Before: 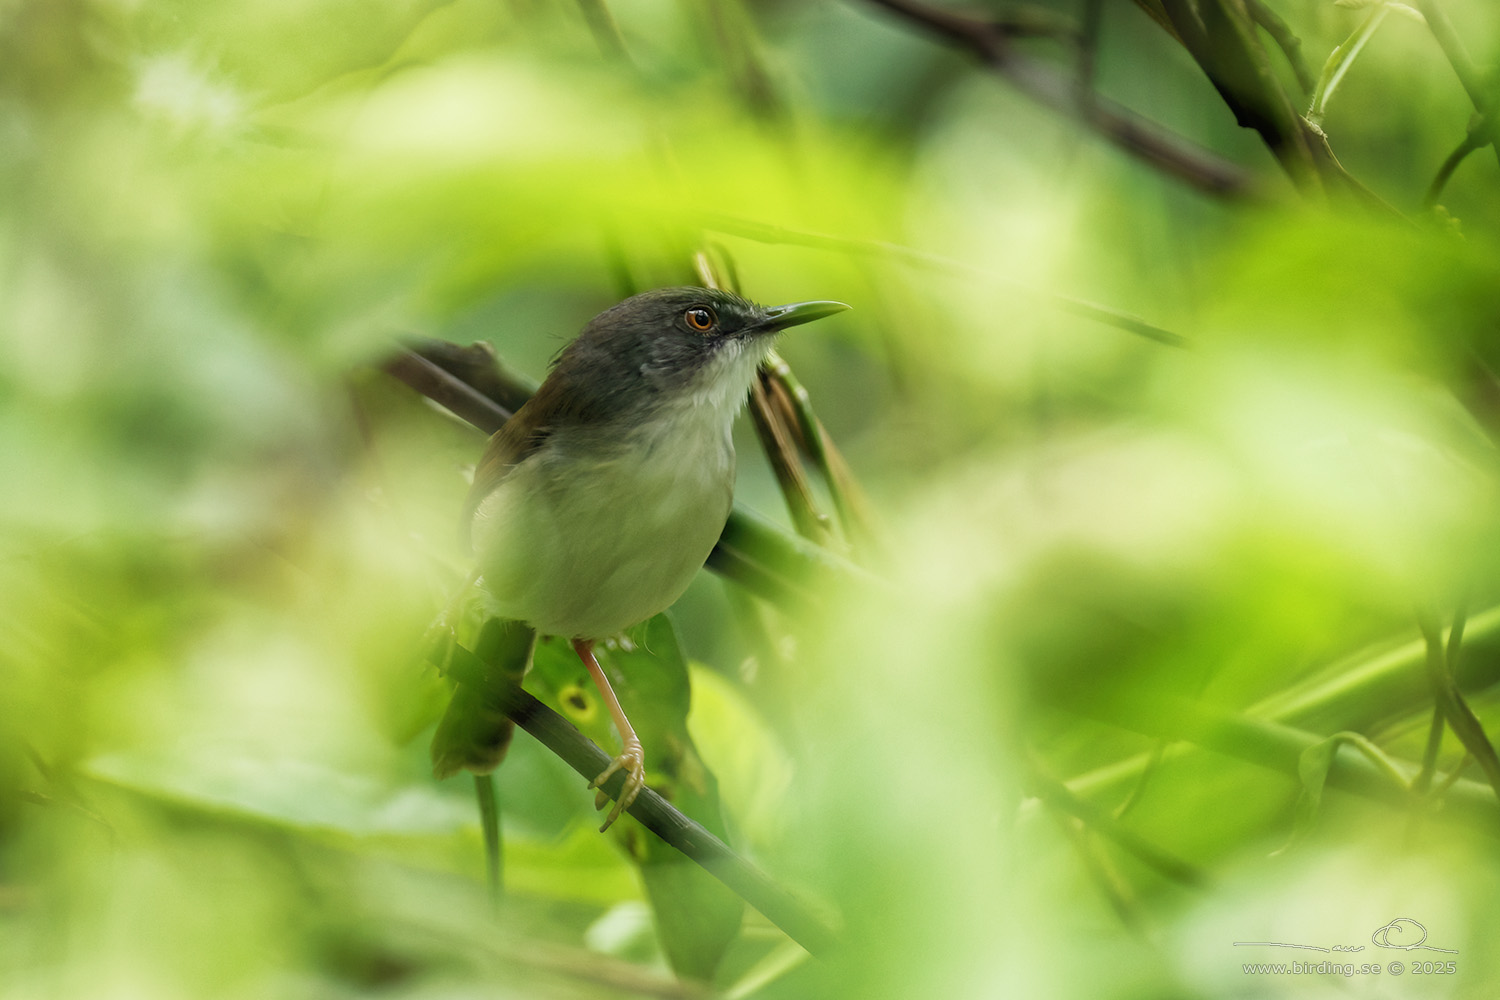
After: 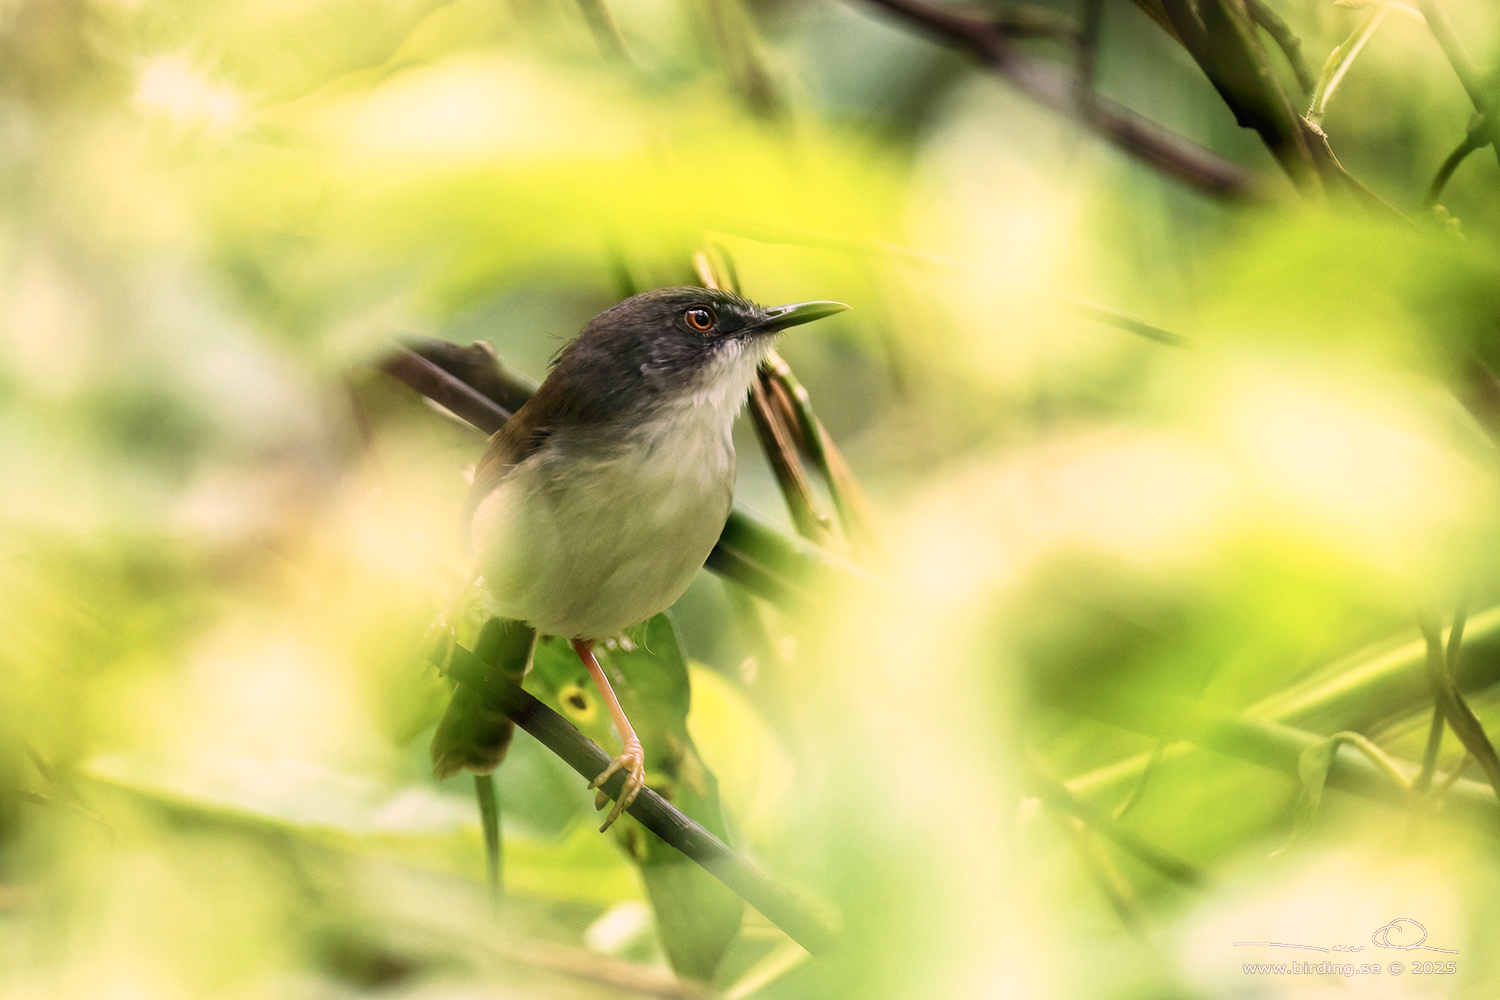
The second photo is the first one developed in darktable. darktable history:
white balance: red 1.188, blue 1.11
contrast brightness saturation: contrast 0.24, brightness 0.09
